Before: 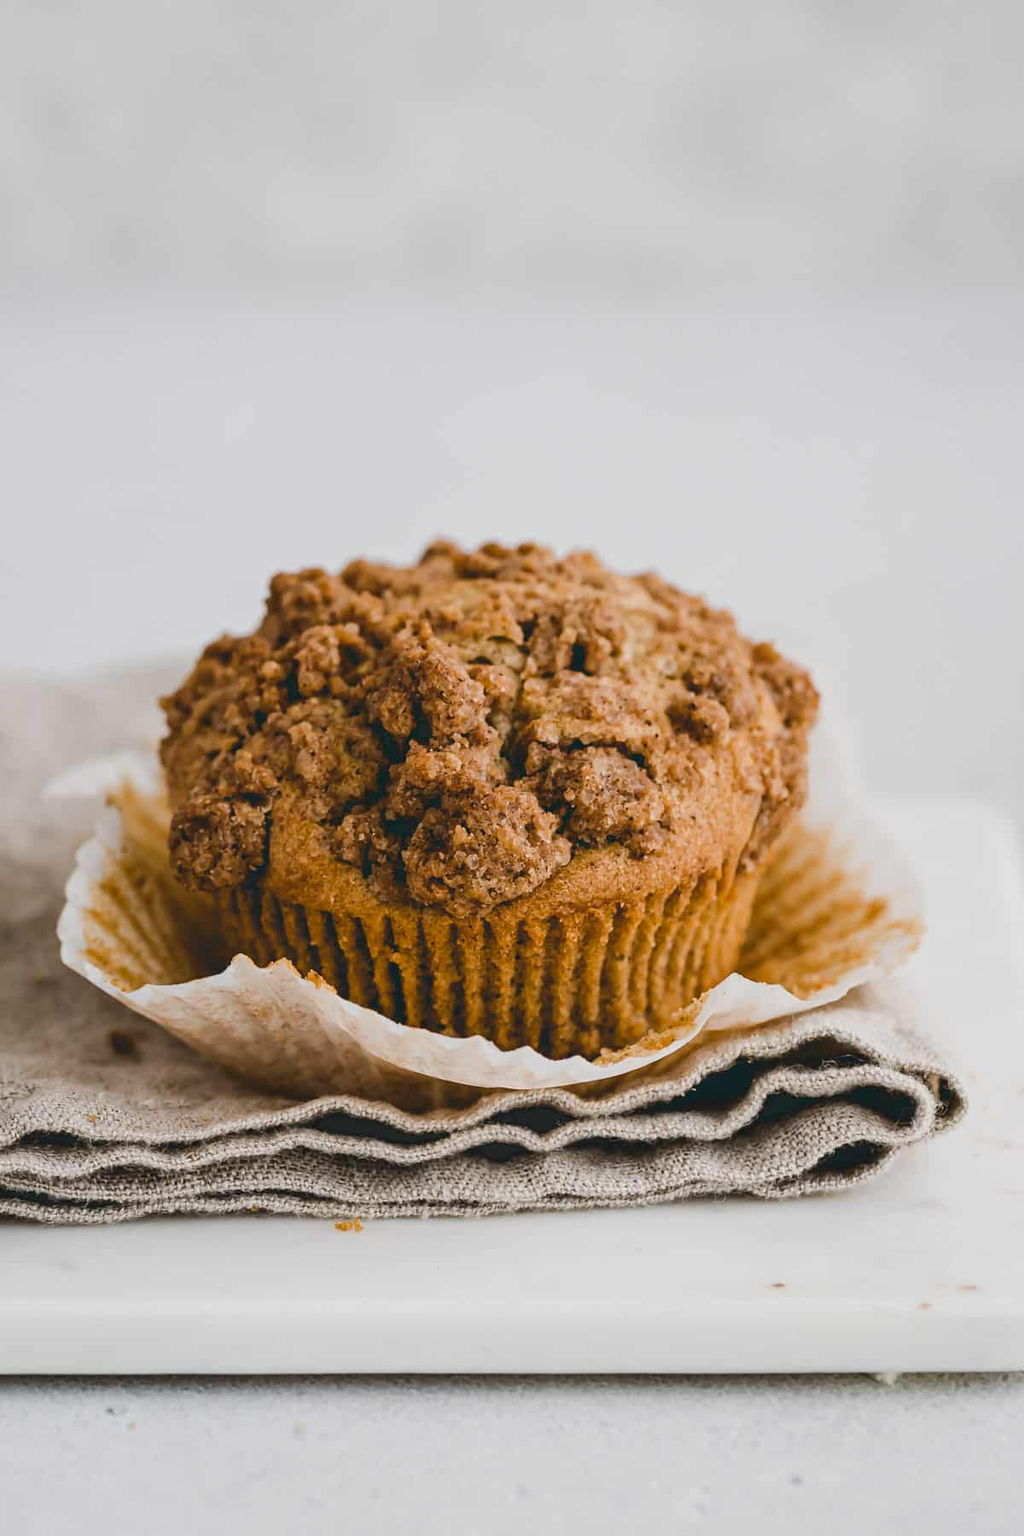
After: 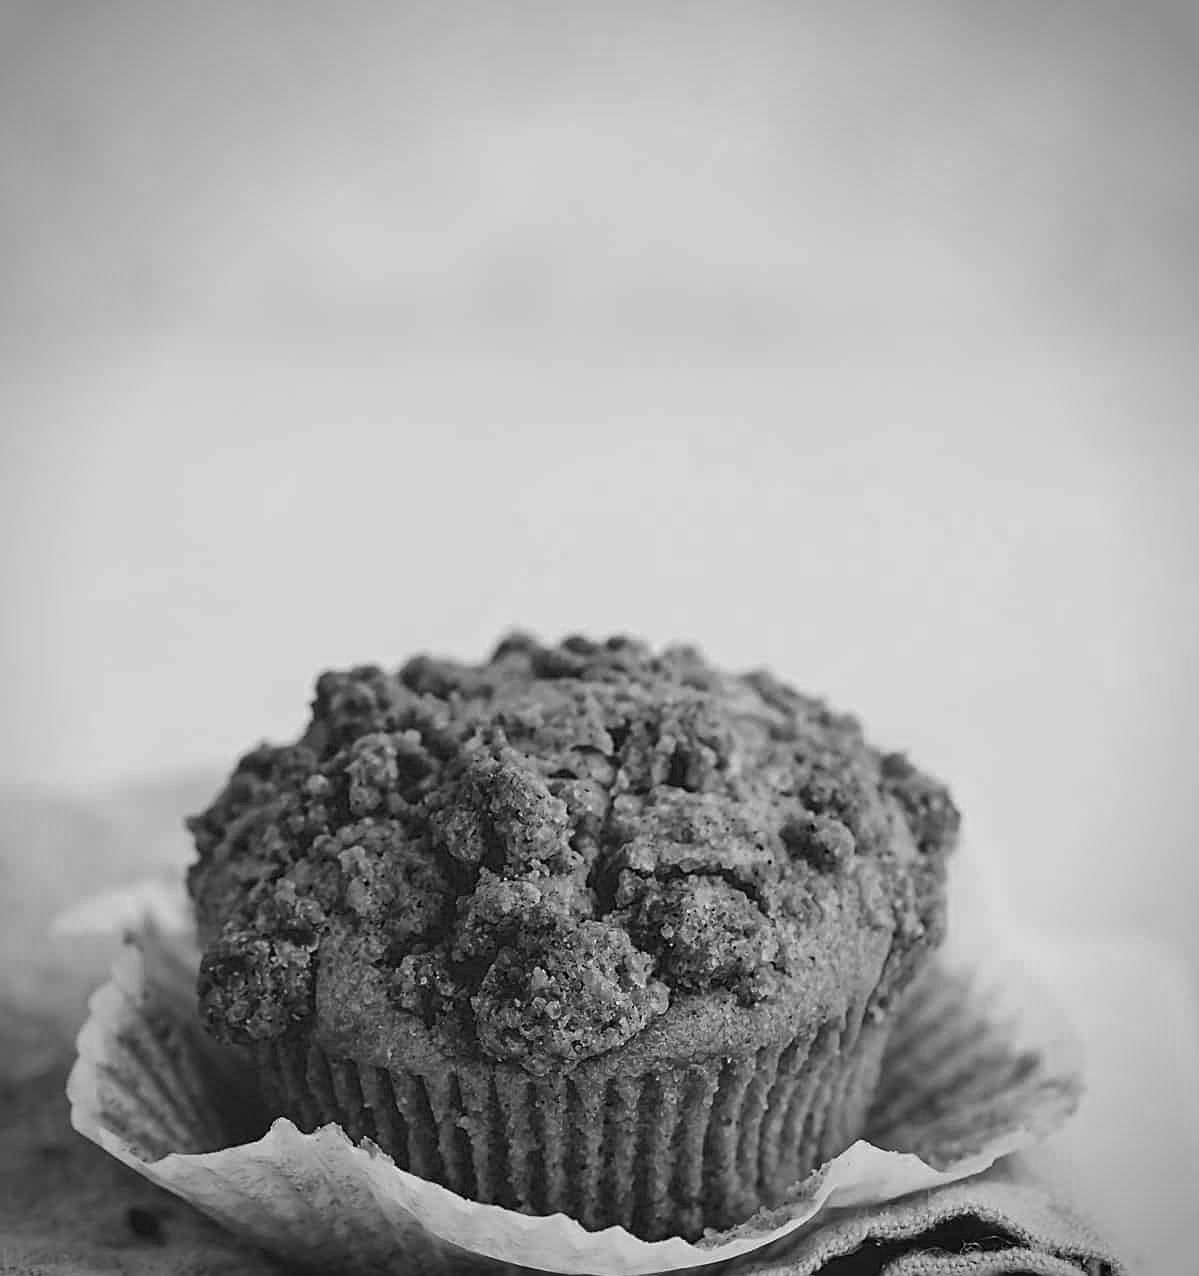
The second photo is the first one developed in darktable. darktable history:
sharpen: on, module defaults
velvia: on, module defaults
vignetting: unbound false
crop: right 0%, bottom 29.083%
color calibration: output gray [0.246, 0.254, 0.501, 0], x 0.371, y 0.377, temperature 4299.73 K, gamut compression 0.99
